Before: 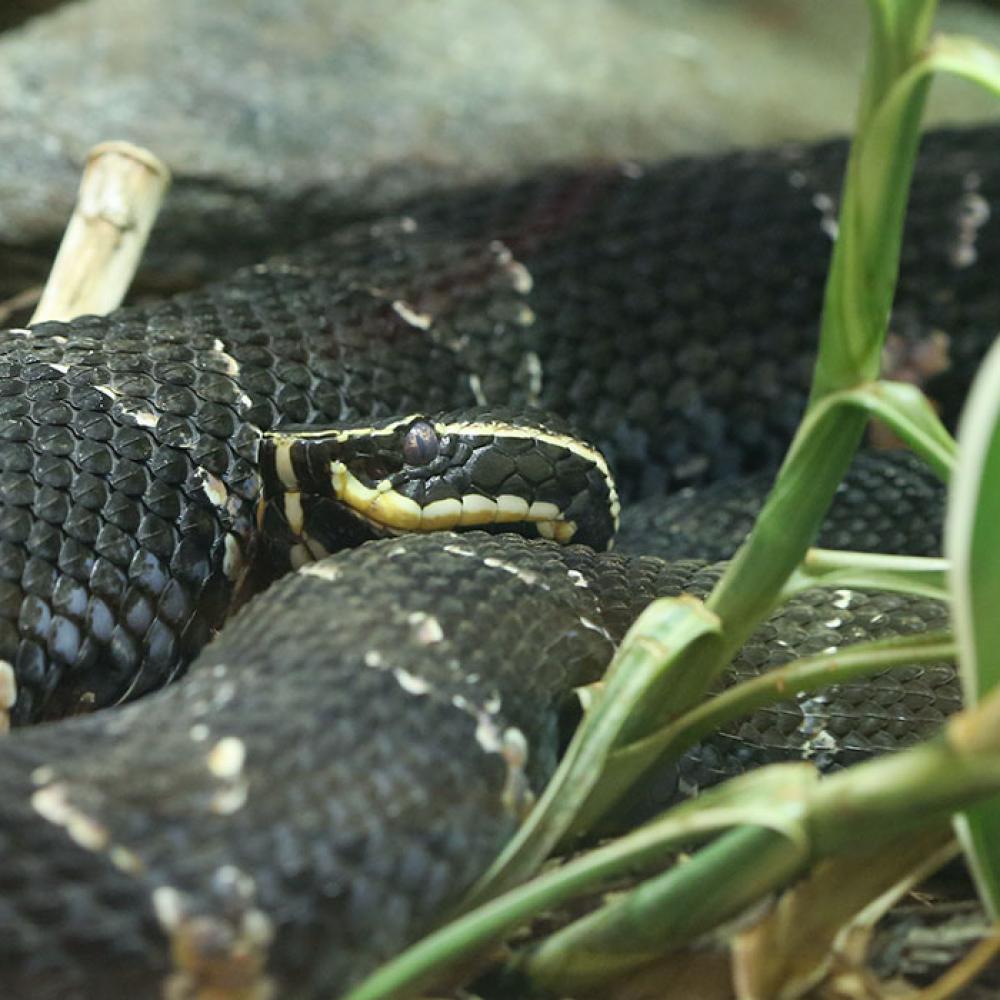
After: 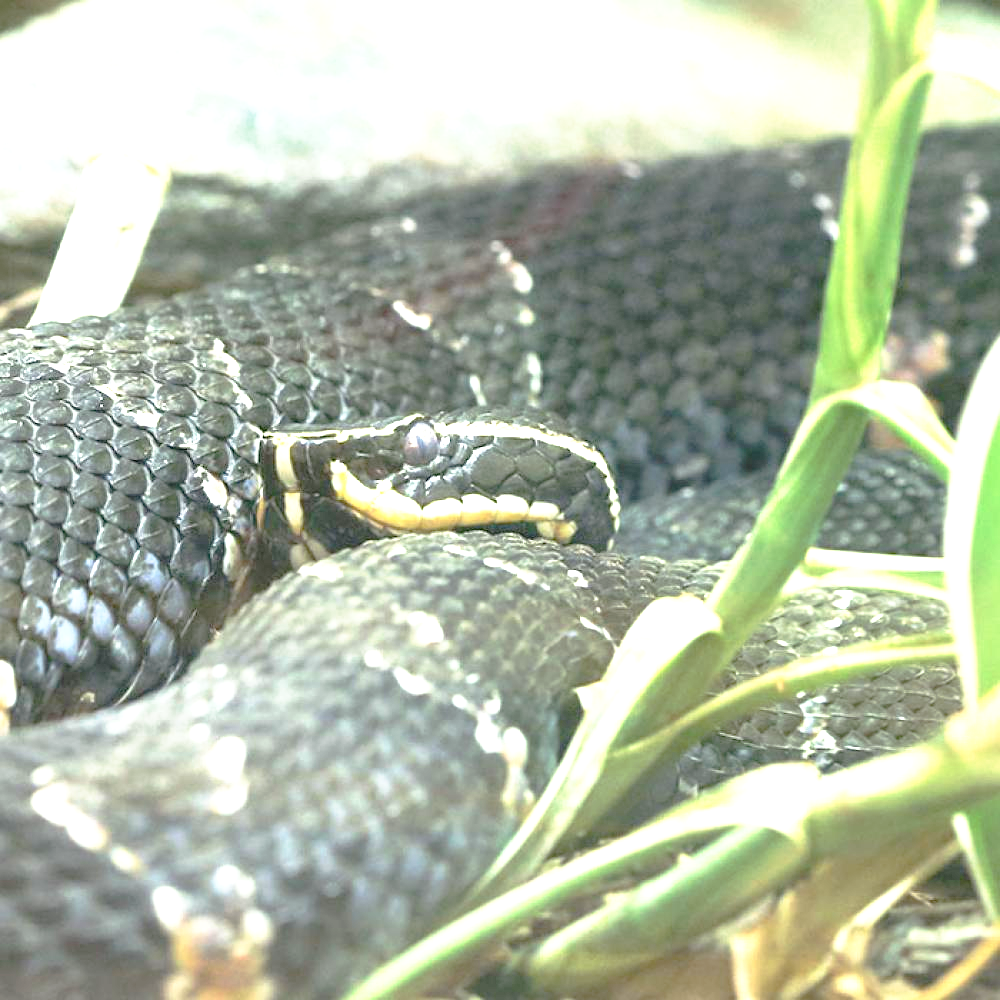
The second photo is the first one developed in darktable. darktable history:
tone curve: curves: ch0 [(0, 0) (0.003, 0.007) (0.011, 0.011) (0.025, 0.021) (0.044, 0.04) (0.069, 0.07) (0.1, 0.129) (0.136, 0.187) (0.177, 0.254) (0.224, 0.325) (0.277, 0.398) (0.335, 0.461) (0.399, 0.513) (0.468, 0.571) (0.543, 0.624) (0.623, 0.69) (0.709, 0.777) (0.801, 0.86) (0.898, 0.953) (1, 1)], preserve colors none
exposure: black level correction 0, exposure 1.899 EV, compensate exposure bias true, compensate highlight preservation false
